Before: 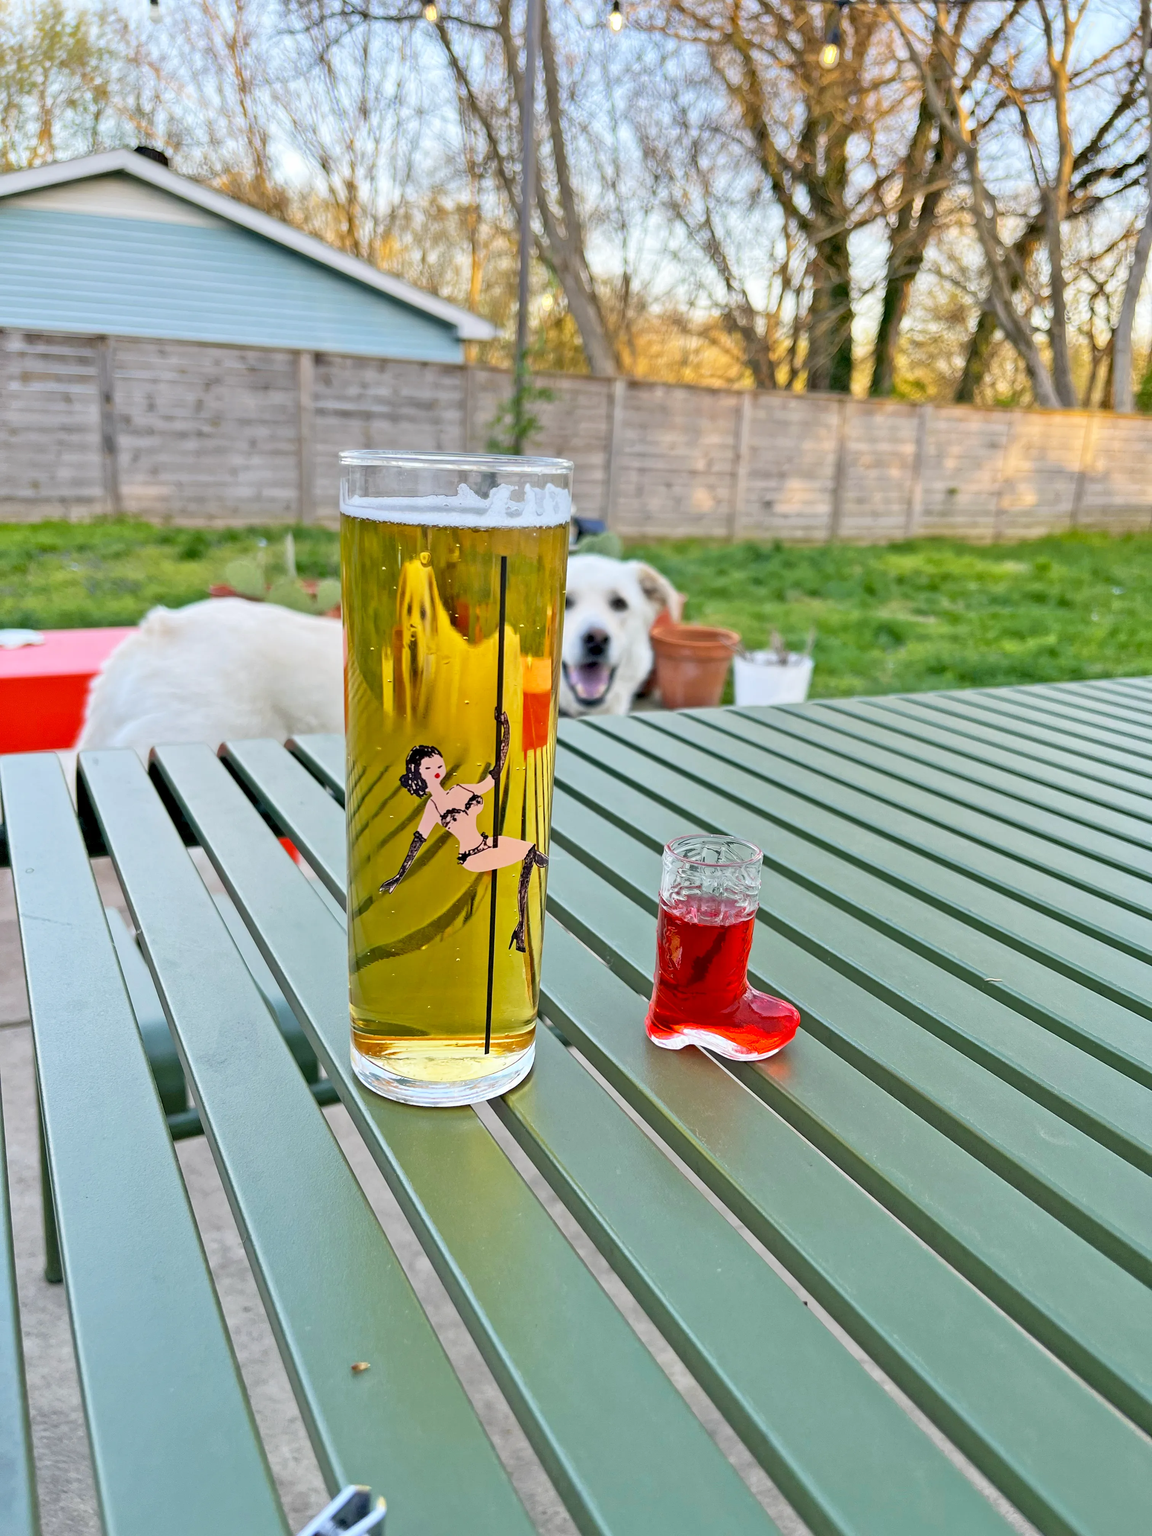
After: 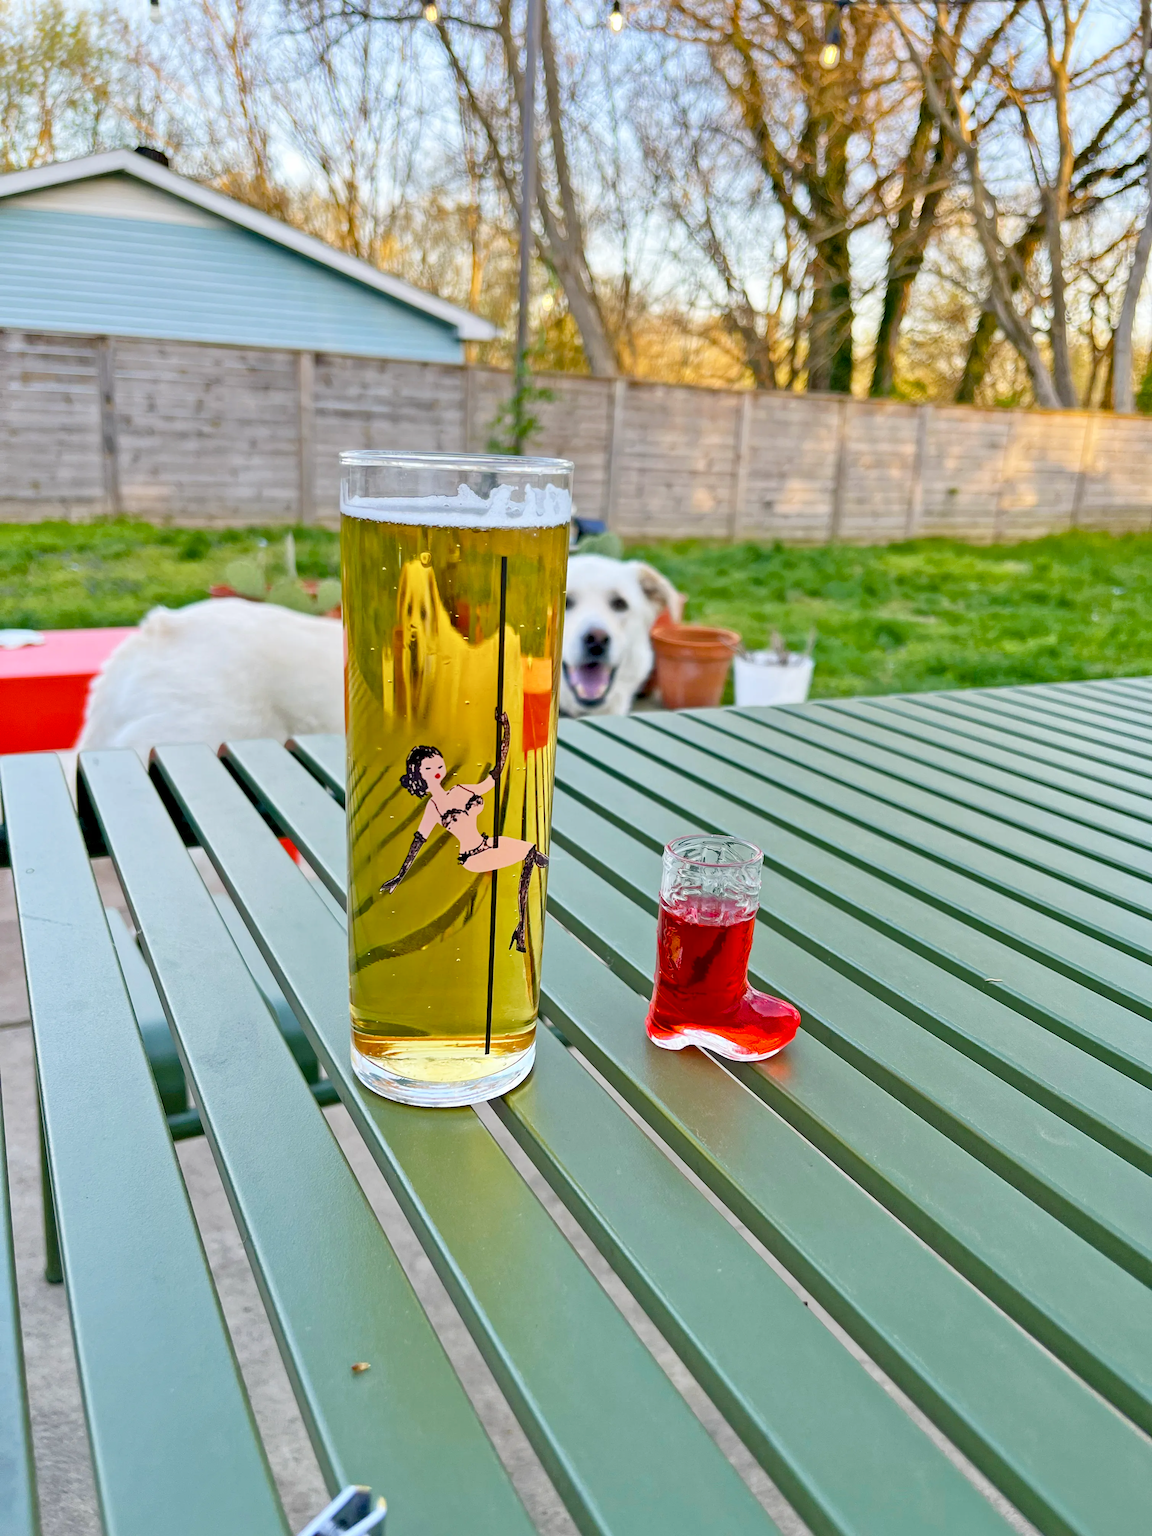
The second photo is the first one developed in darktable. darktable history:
color balance rgb: linear chroma grading › global chroma 0.348%, perceptual saturation grading › global saturation 14.031%, perceptual saturation grading › highlights -25.479%, perceptual saturation grading › shadows 29.935%, global vibrance 20%
